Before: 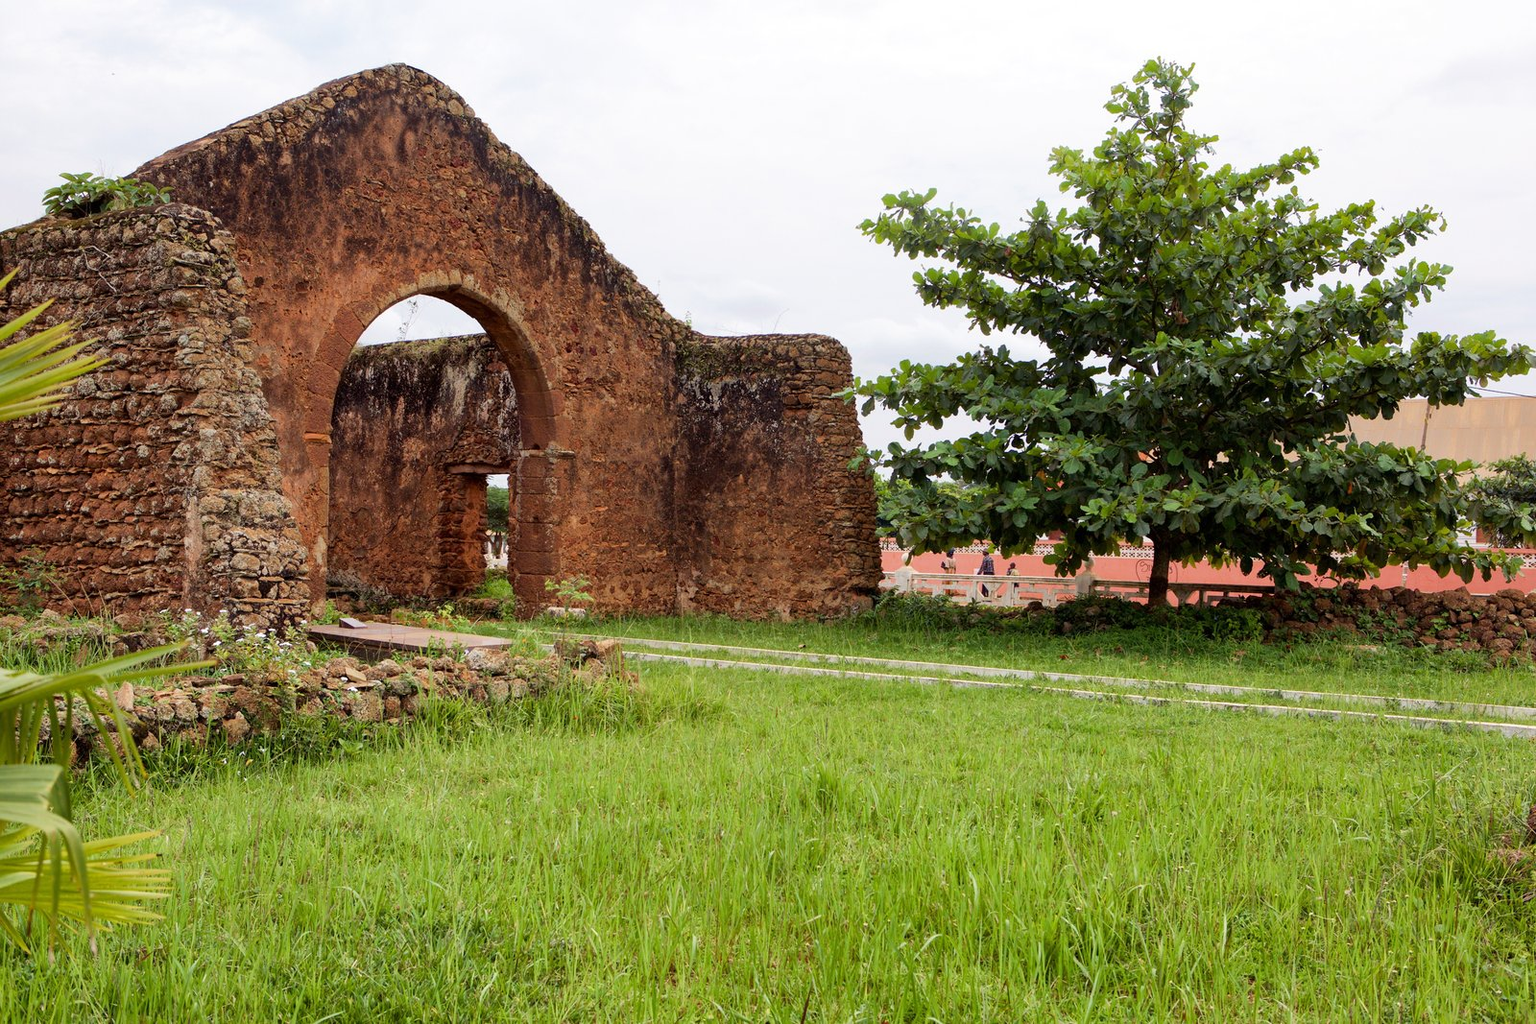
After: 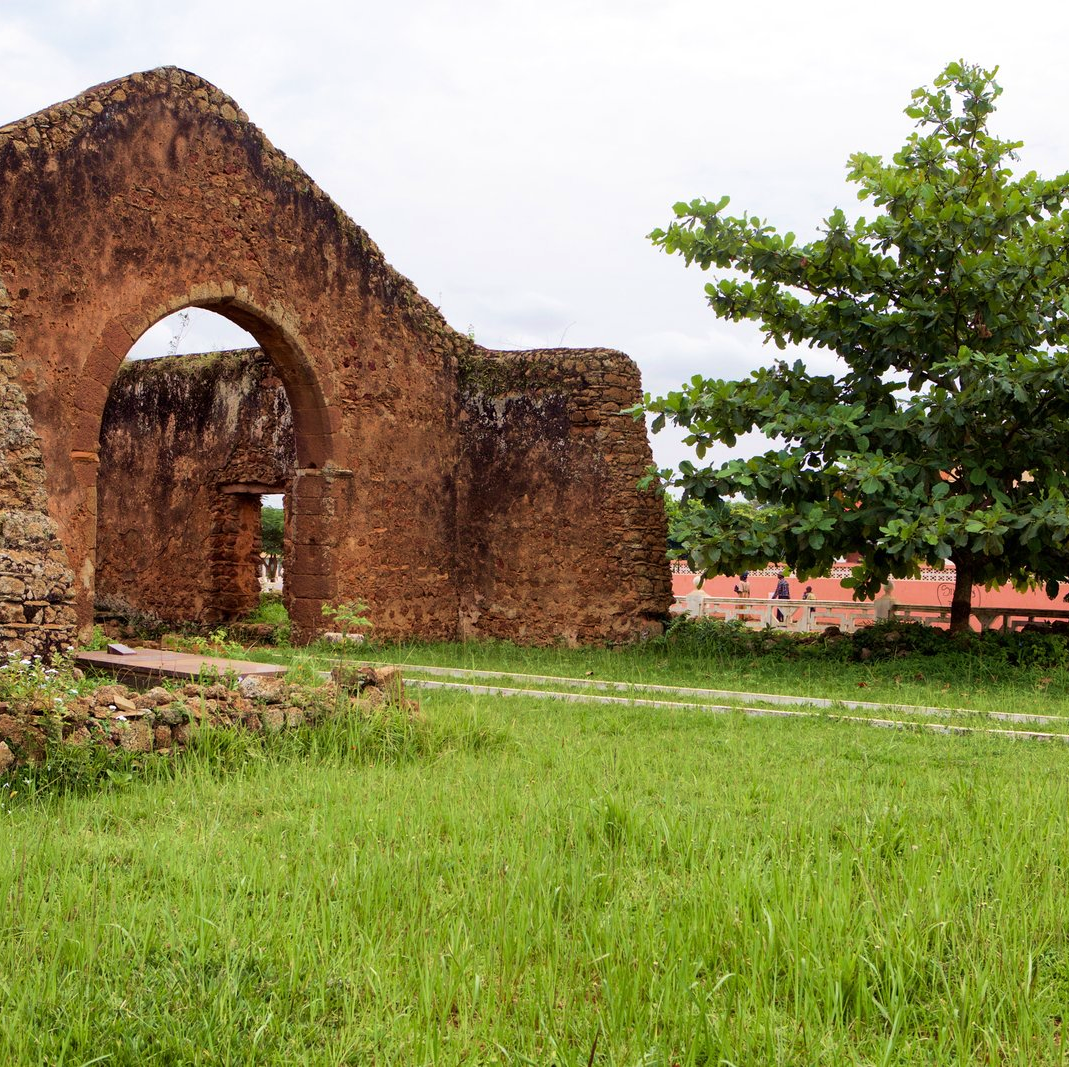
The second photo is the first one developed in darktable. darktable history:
velvia: strength 27.43%
crop: left 15.384%, right 17.788%
